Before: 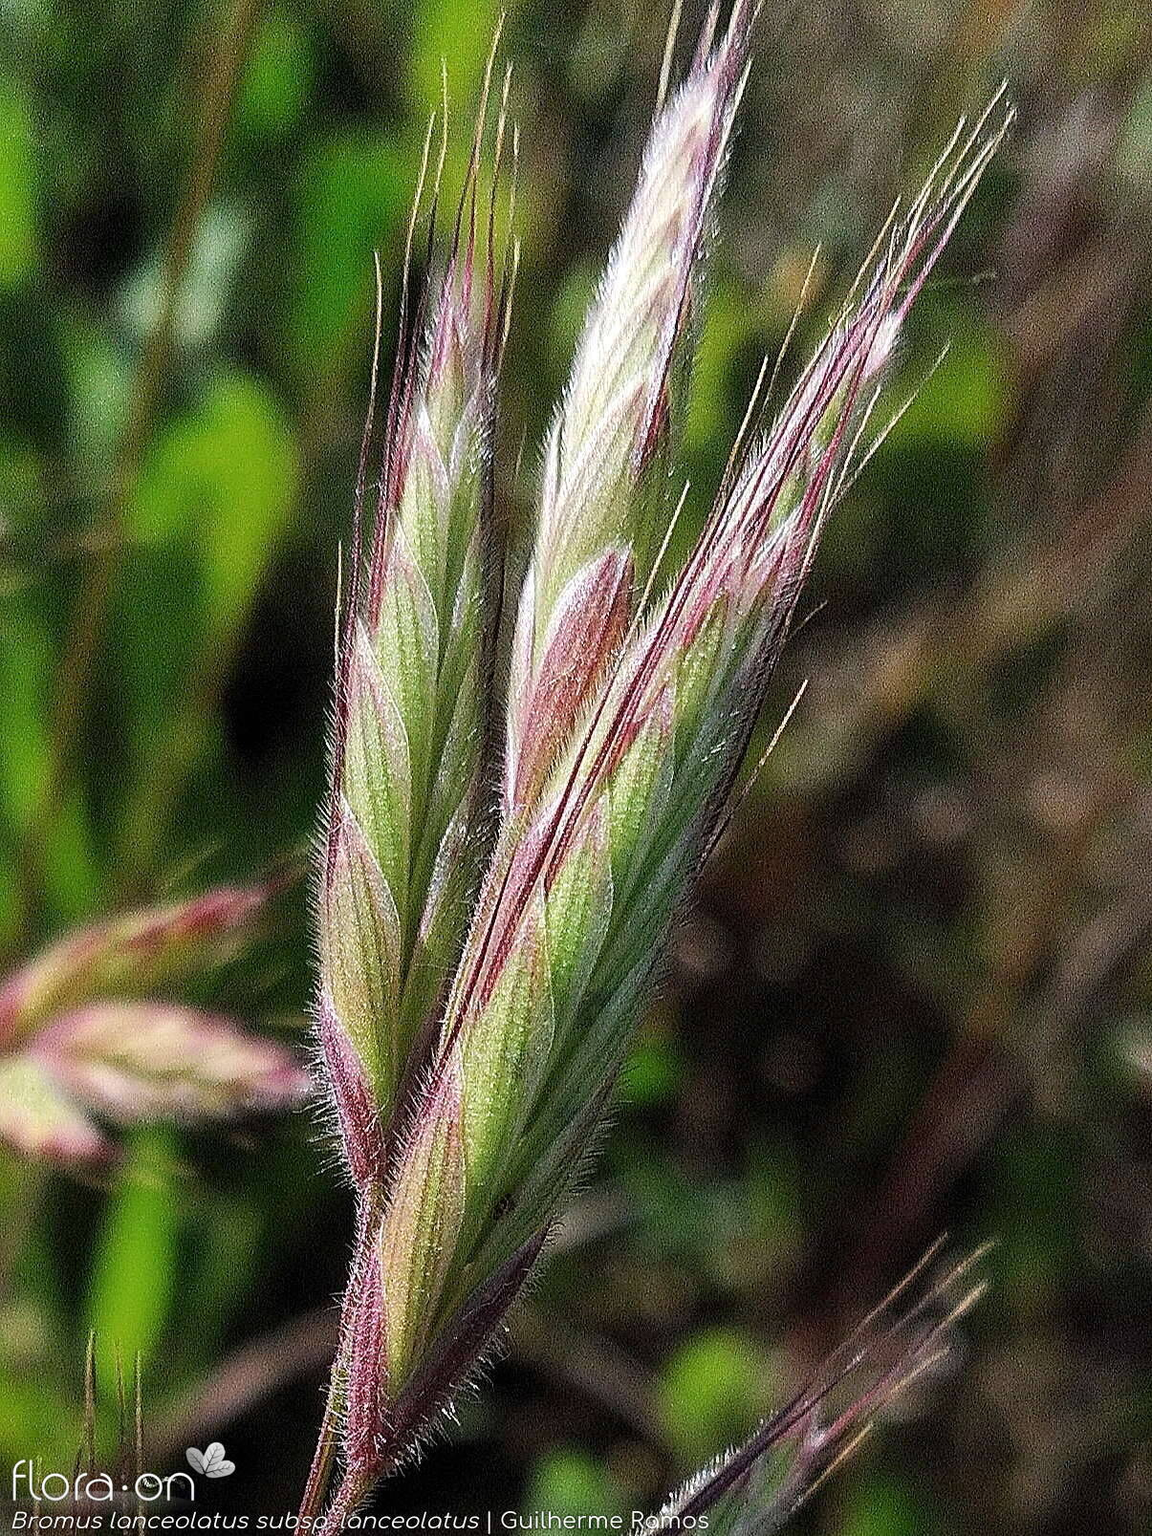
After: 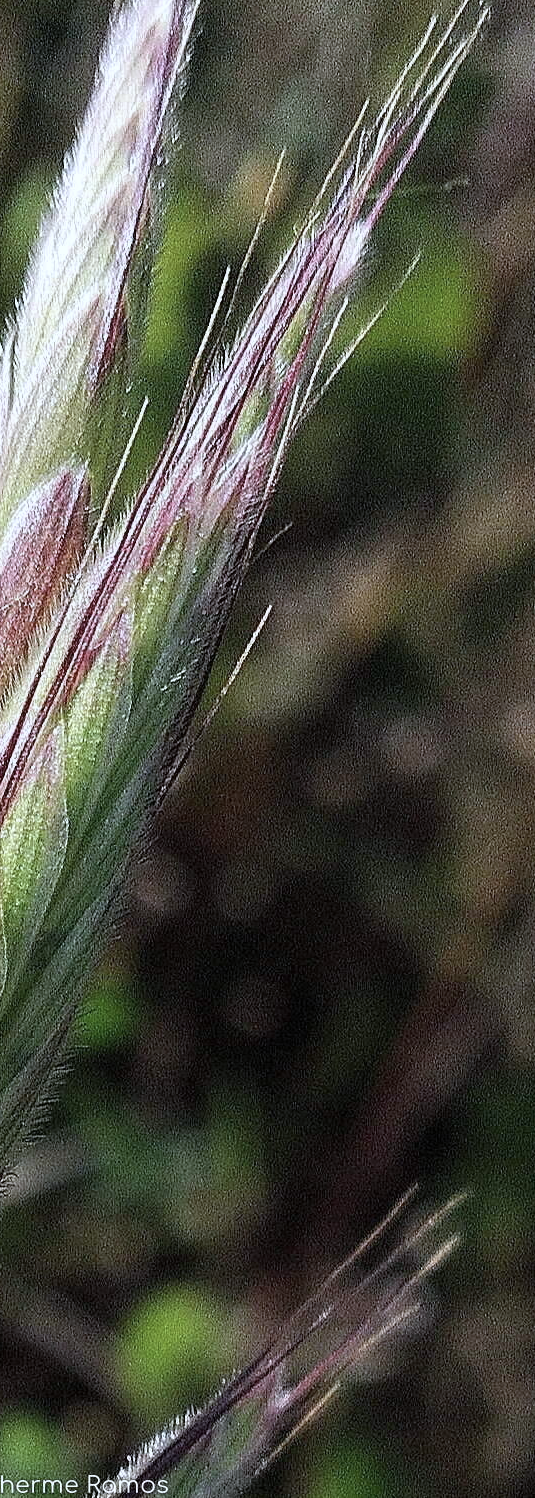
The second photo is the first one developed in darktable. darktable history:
crop: left 47.628%, top 6.643%, right 7.874%
tone equalizer: -7 EV 0.13 EV, smoothing diameter 25%, edges refinement/feathering 10, preserve details guided filter
color correction: saturation 0.8
white balance: red 0.954, blue 1.079
